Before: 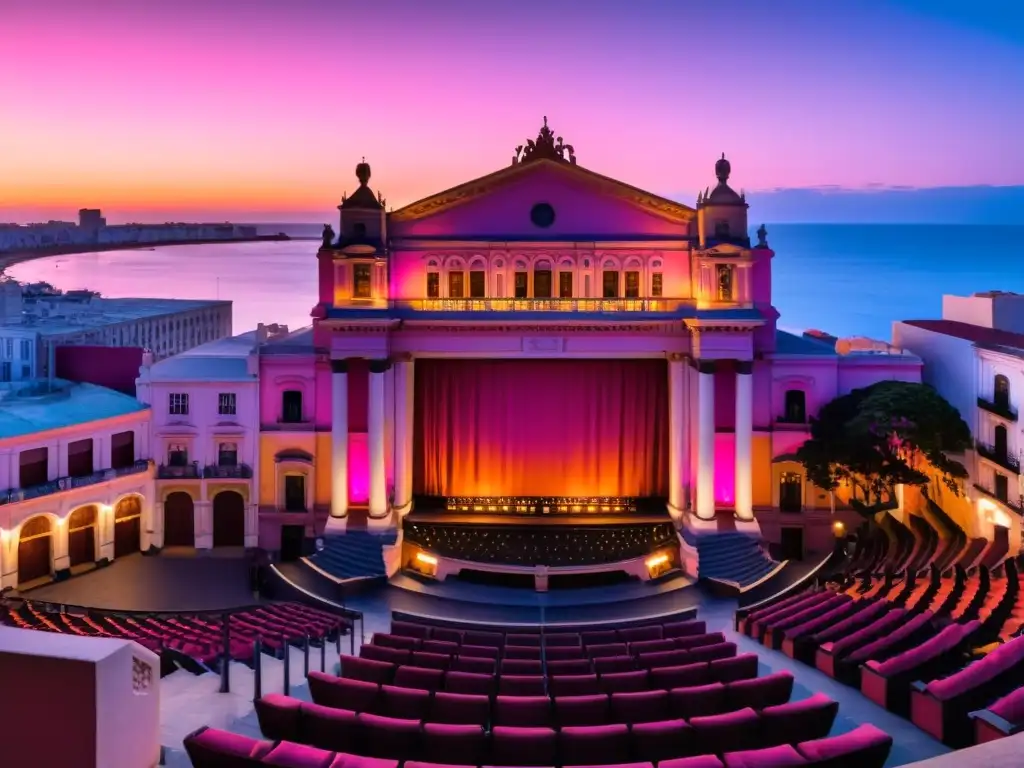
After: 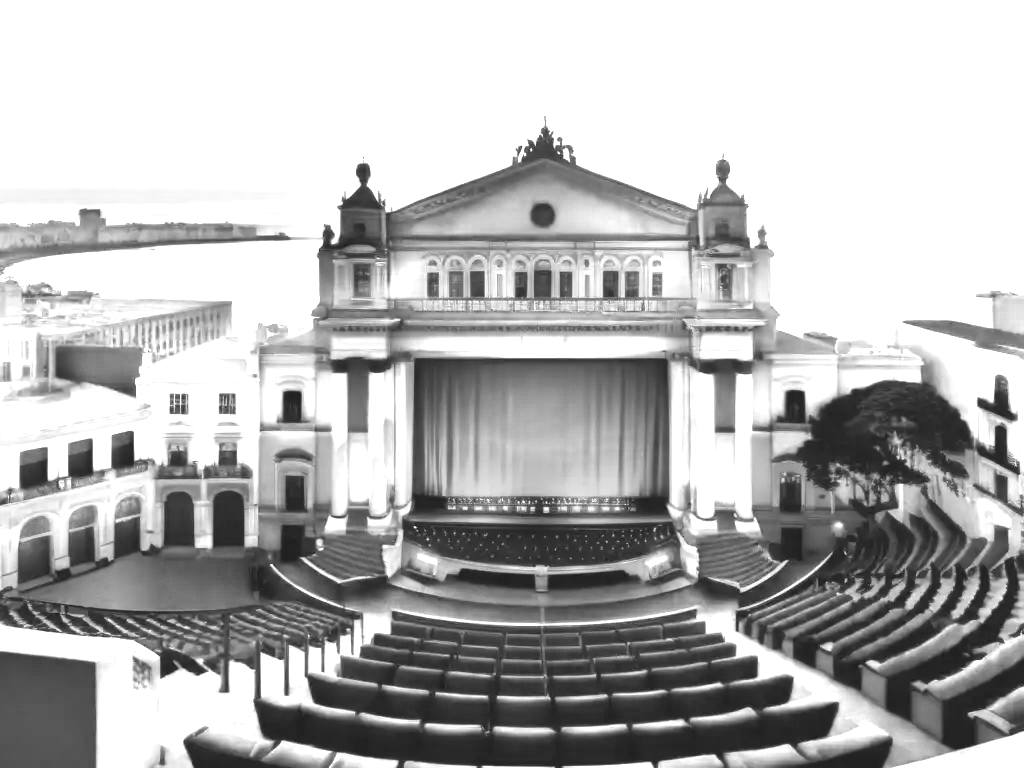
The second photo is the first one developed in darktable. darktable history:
contrast brightness saturation: contrast -0.205, saturation 0.188
exposure: black level correction 0, exposure 1.466 EV, compensate highlight preservation false
color zones: curves: ch0 [(0, 0.613) (0.01, 0.613) (0.245, 0.448) (0.498, 0.529) (0.642, 0.665) (0.879, 0.777) (0.99, 0.613)]; ch1 [(0, 0) (0.143, 0) (0.286, 0) (0.429, 0) (0.571, 0) (0.714, 0) (0.857, 0)]
